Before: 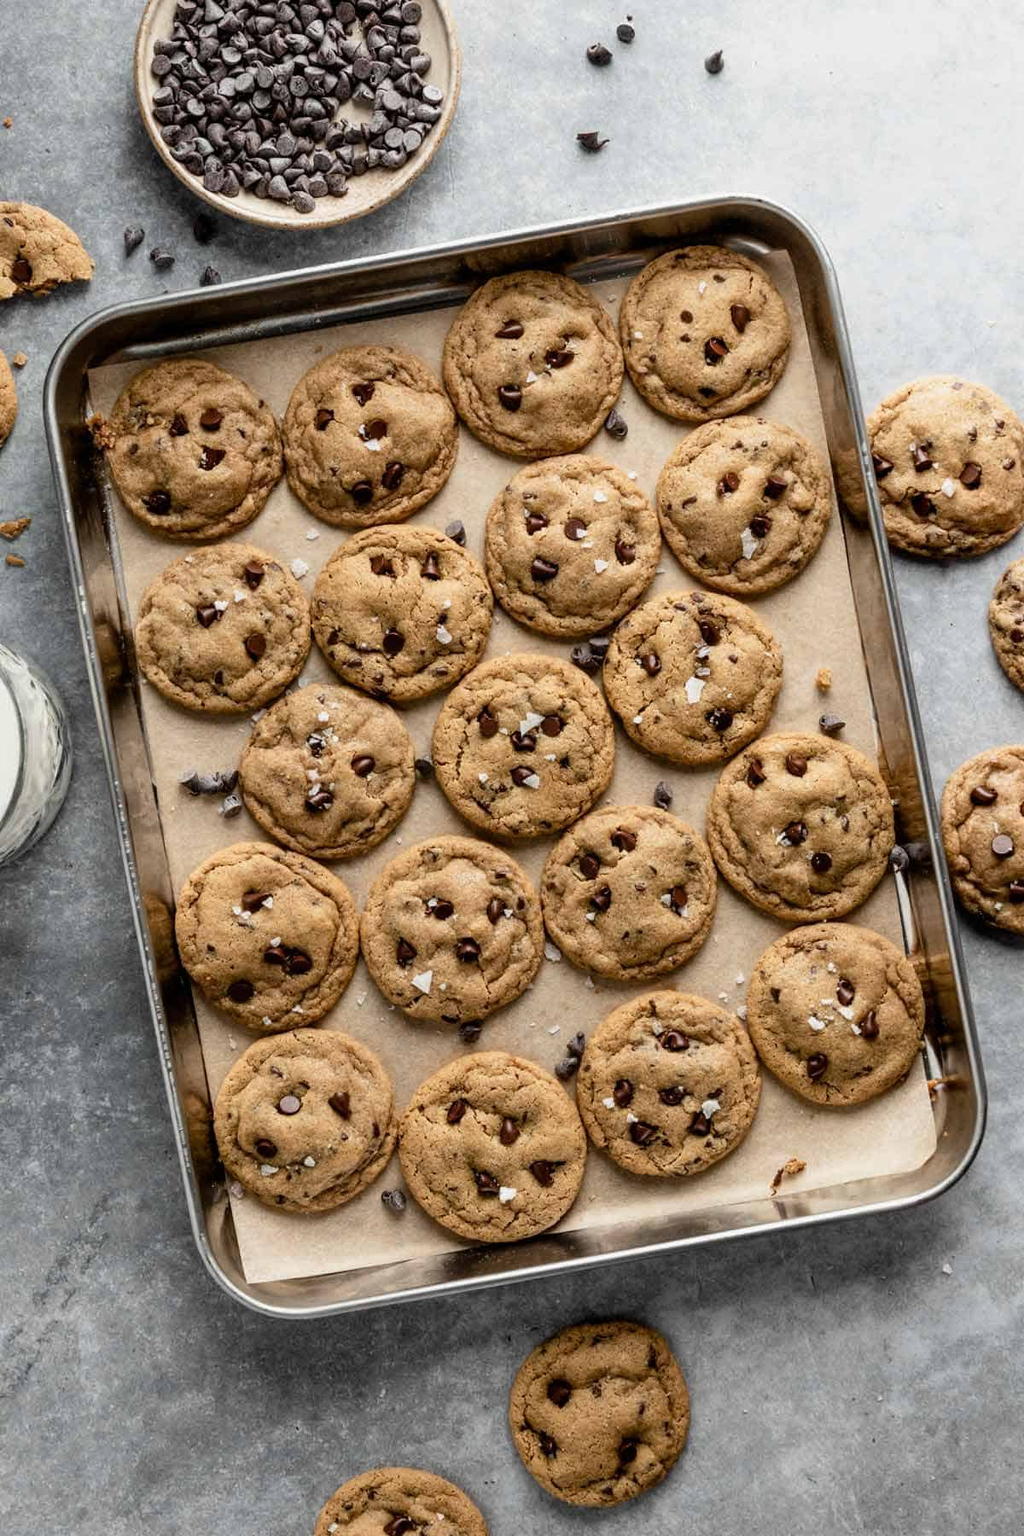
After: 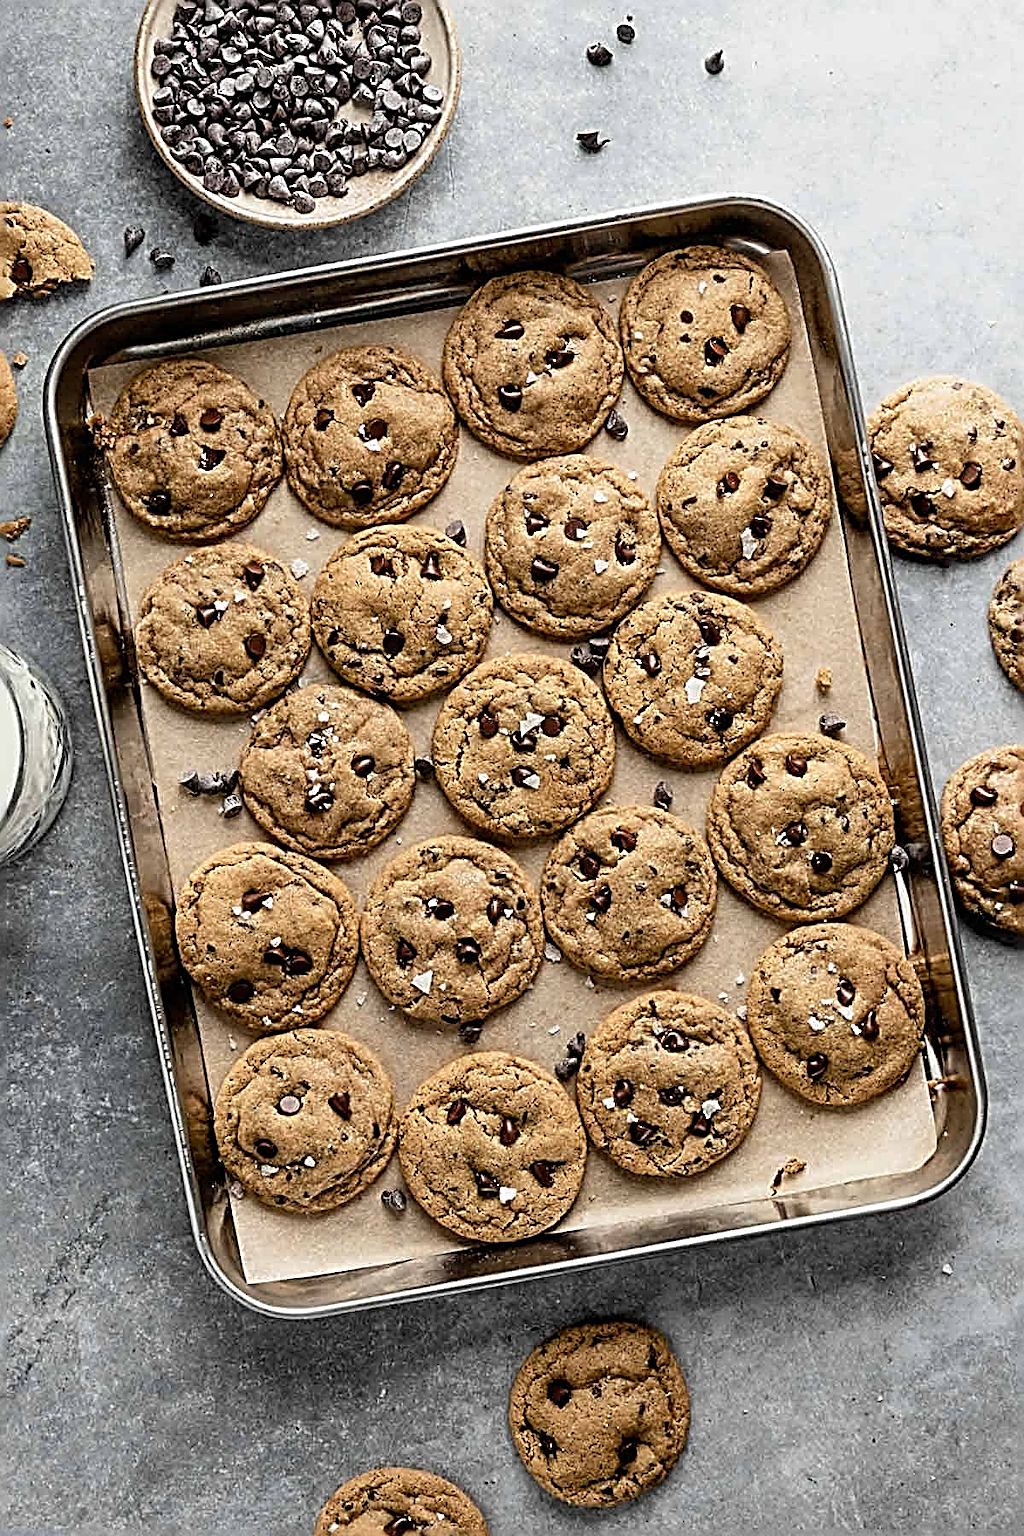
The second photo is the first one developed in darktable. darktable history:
sharpen: radius 3.157, amount 1.742
